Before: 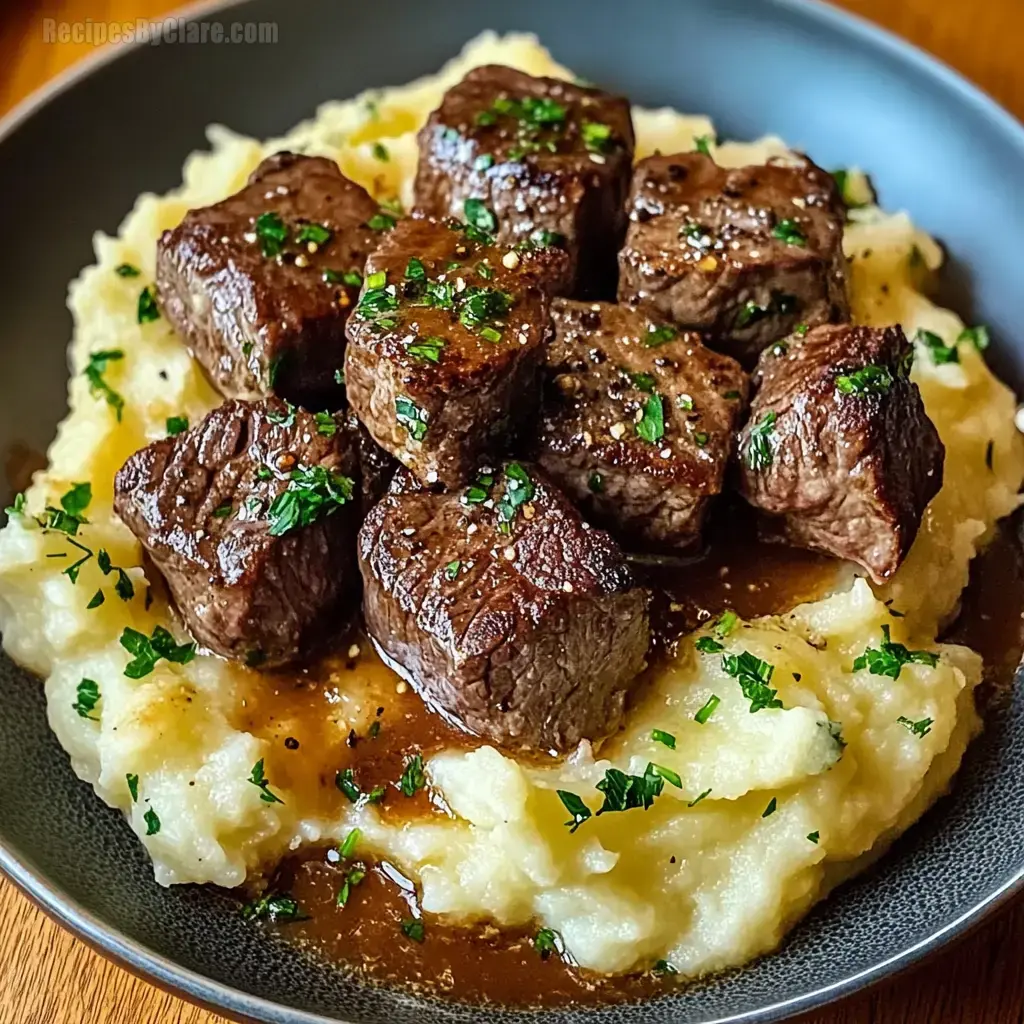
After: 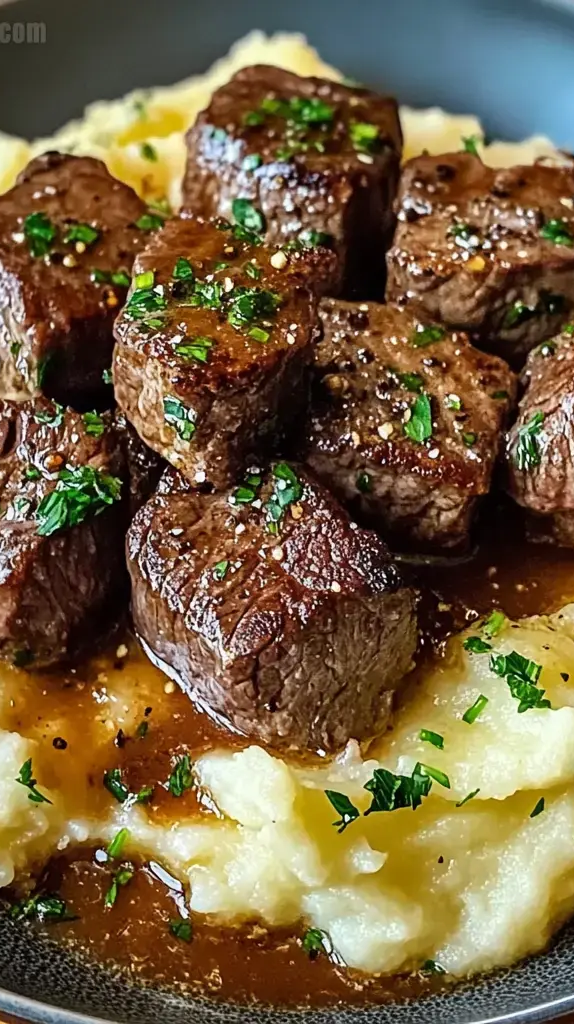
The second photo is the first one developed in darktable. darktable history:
crop and rotate: left 22.713%, right 21.204%
